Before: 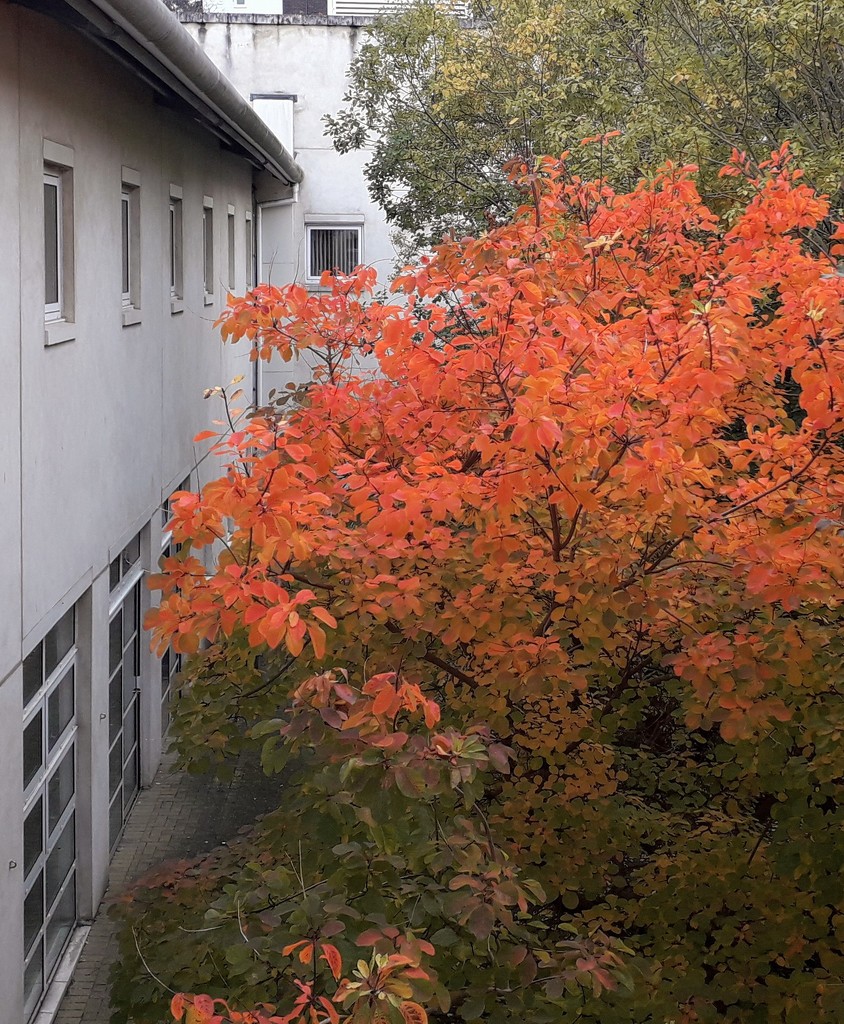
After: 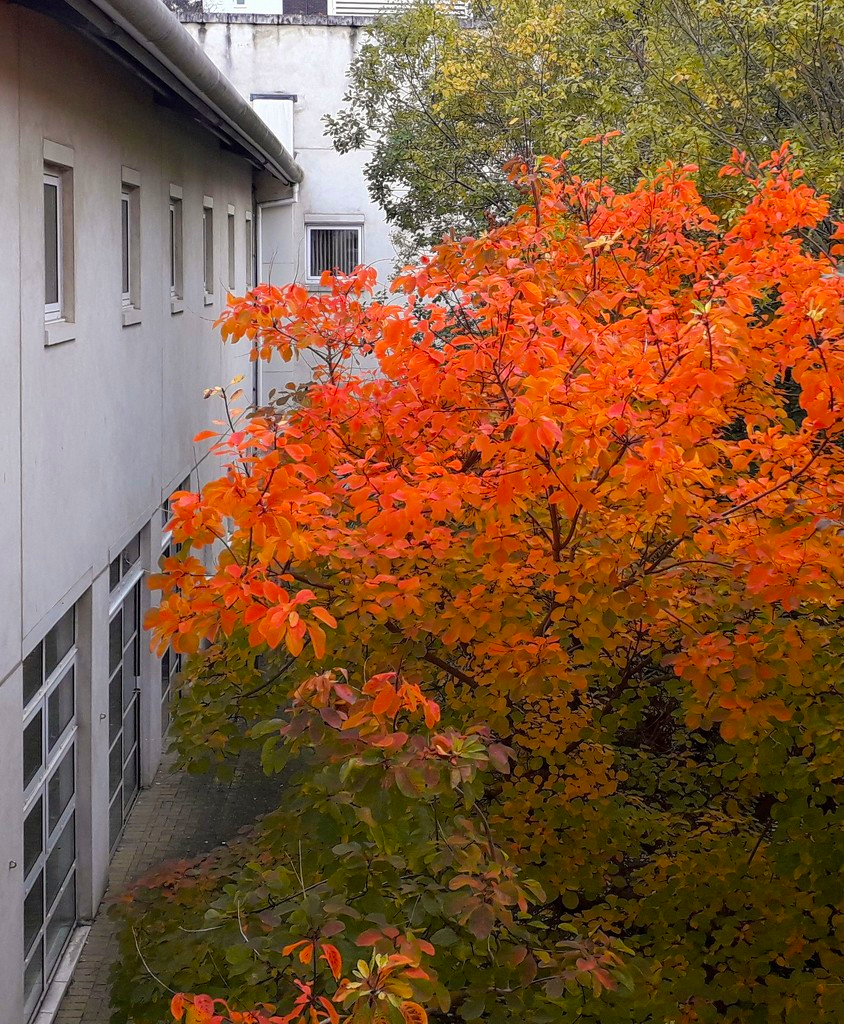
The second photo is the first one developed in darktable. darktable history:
velvia: strength 32.47%, mid-tones bias 0.206
